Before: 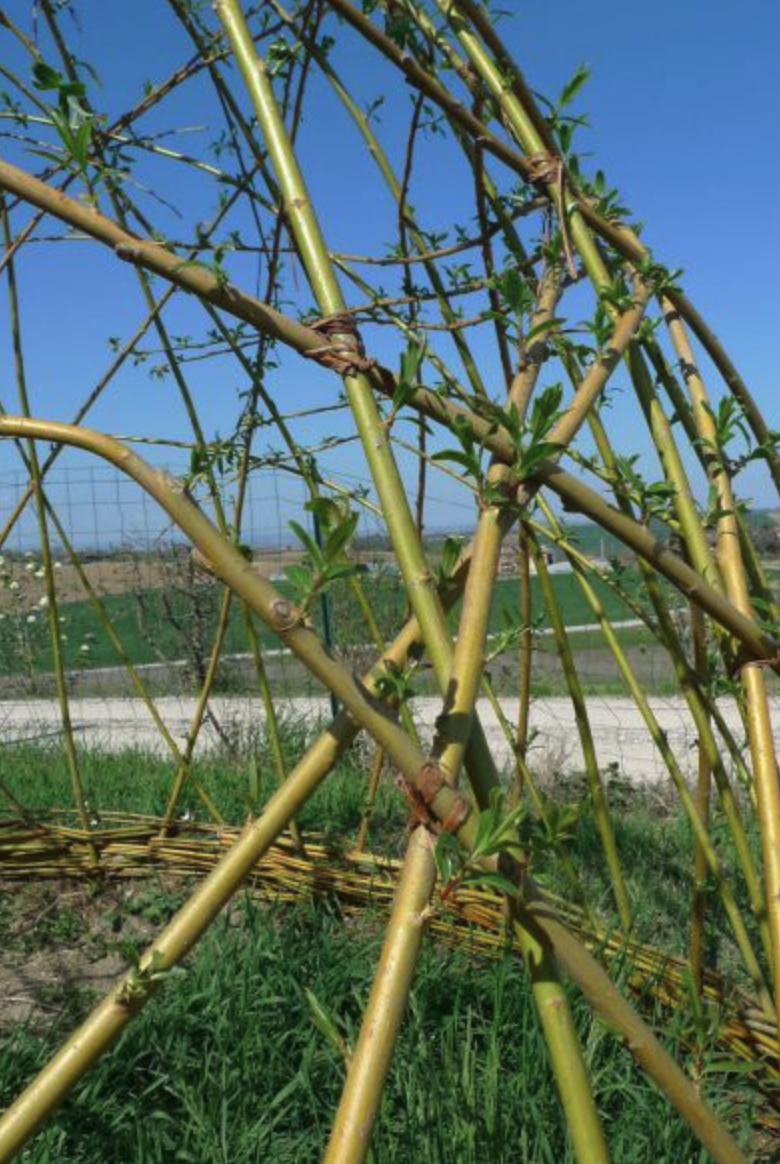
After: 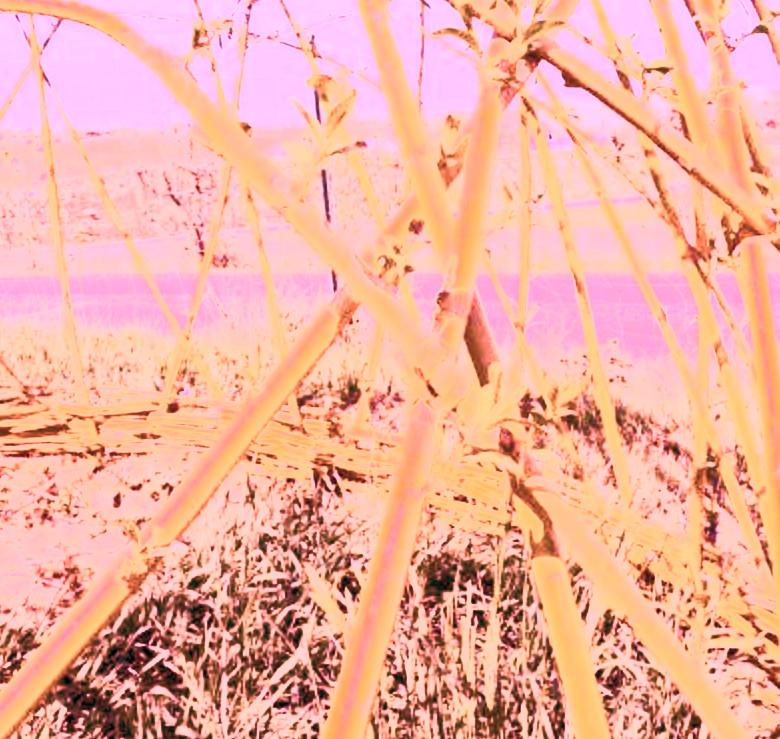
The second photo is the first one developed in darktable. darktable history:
contrast brightness saturation: contrast 0.57, brightness 0.57, saturation -0.34
crop and rotate: top 36.435%
velvia: strength 15%
color balance rgb: global offset › luminance -0.51%, perceptual saturation grading › global saturation 27.53%, perceptual saturation grading › highlights -25%, perceptual saturation grading › shadows 25%, perceptual brilliance grading › highlights 6.62%, perceptual brilliance grading › mid-tones 17.07%, perceptual brilliance grading › shadows -5.23%
white balance: red 4.26, blue 1.802
